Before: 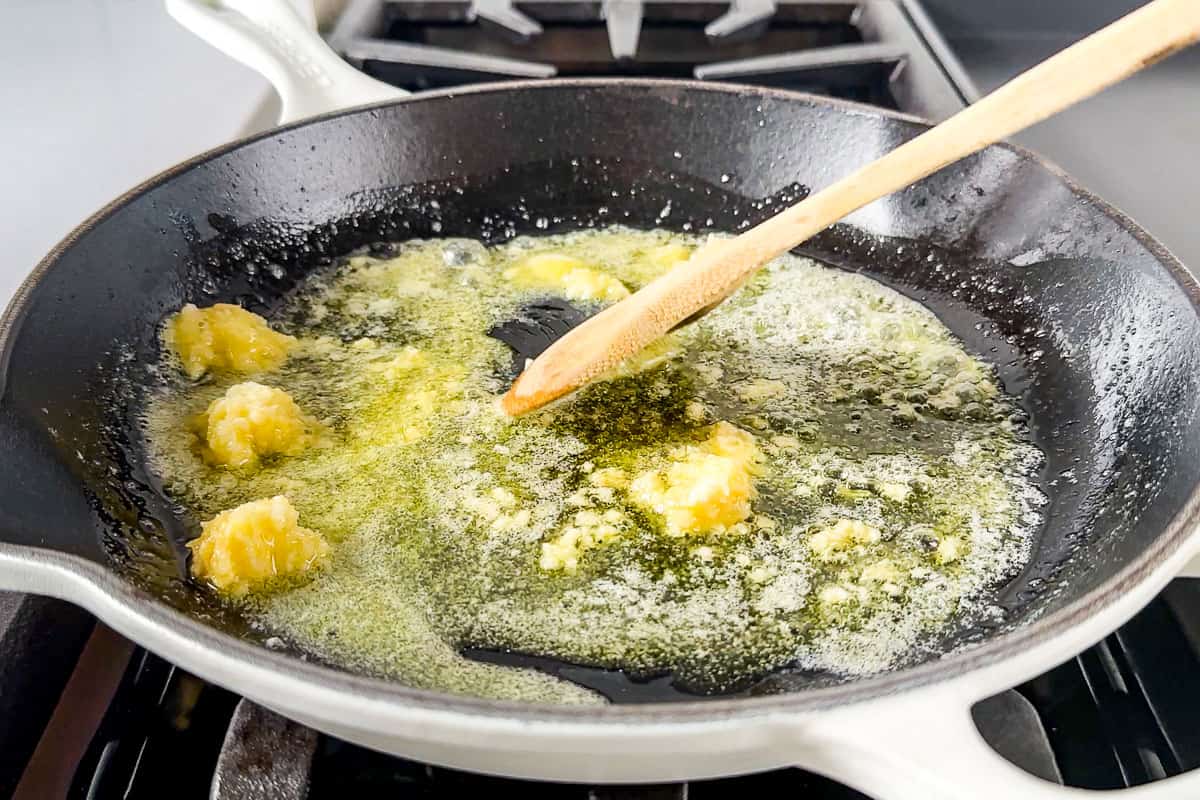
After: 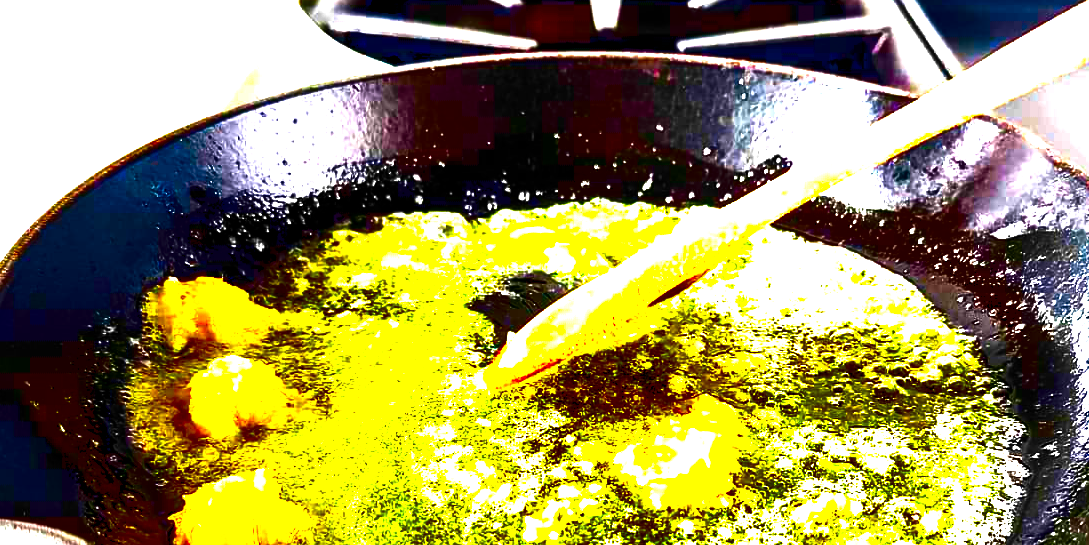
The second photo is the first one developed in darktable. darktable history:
color balance rgb: linear chroma grading › global chroma 9.267%, perceptual saturation grading › global saturation 31.126%
base curve: curves: ch0 [(0, 0) (0.005, 0.002) (0.193, 0.295) (0.399, 0.664) (0.75, 0.928) (1, 1)], preserve colors none
crop: left 1.565%, top 3.425%, right 7.647%, bottom 28.418%
contrast brightness saturation: brightness -0.987, saturation 0.983
levels: black 8.51%, white 99.92%, levels [0, 0.281, 0.562]
